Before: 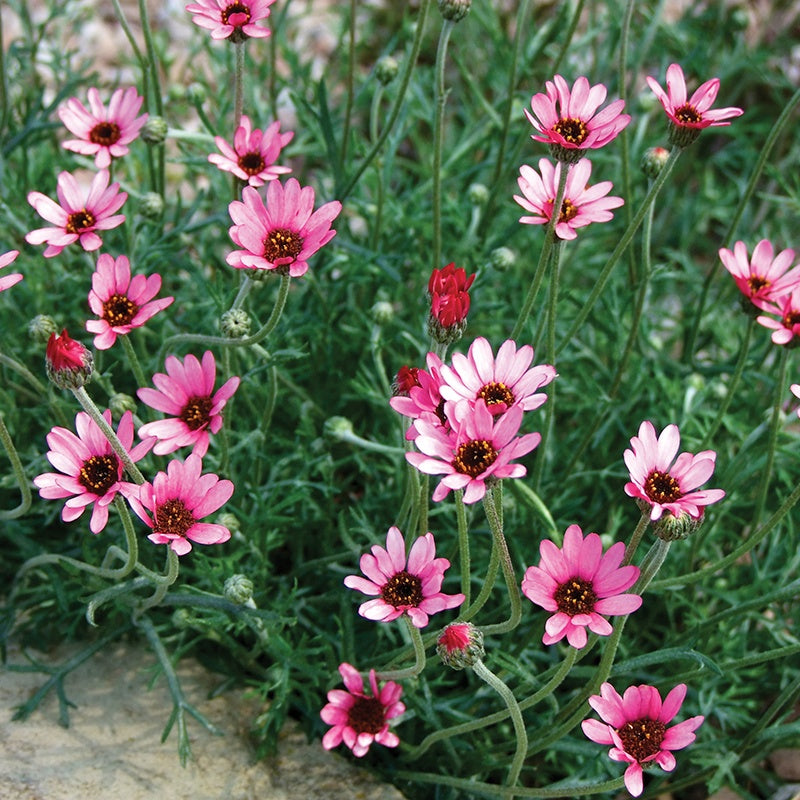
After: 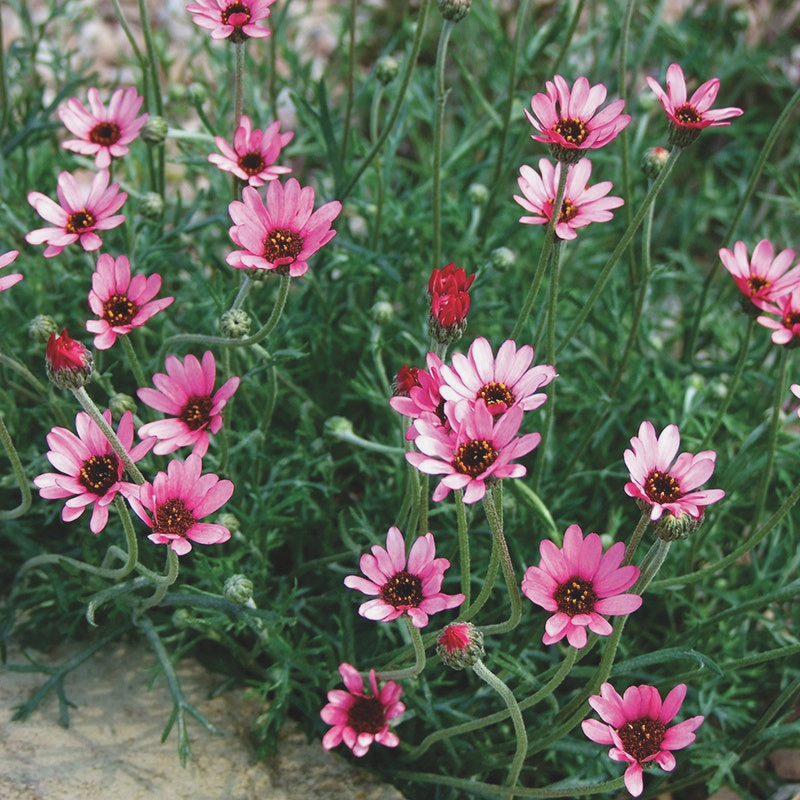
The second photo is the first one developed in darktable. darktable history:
exposure: black level correction -0.014, exposure -0.189 EV, compensate highlight preservation false
